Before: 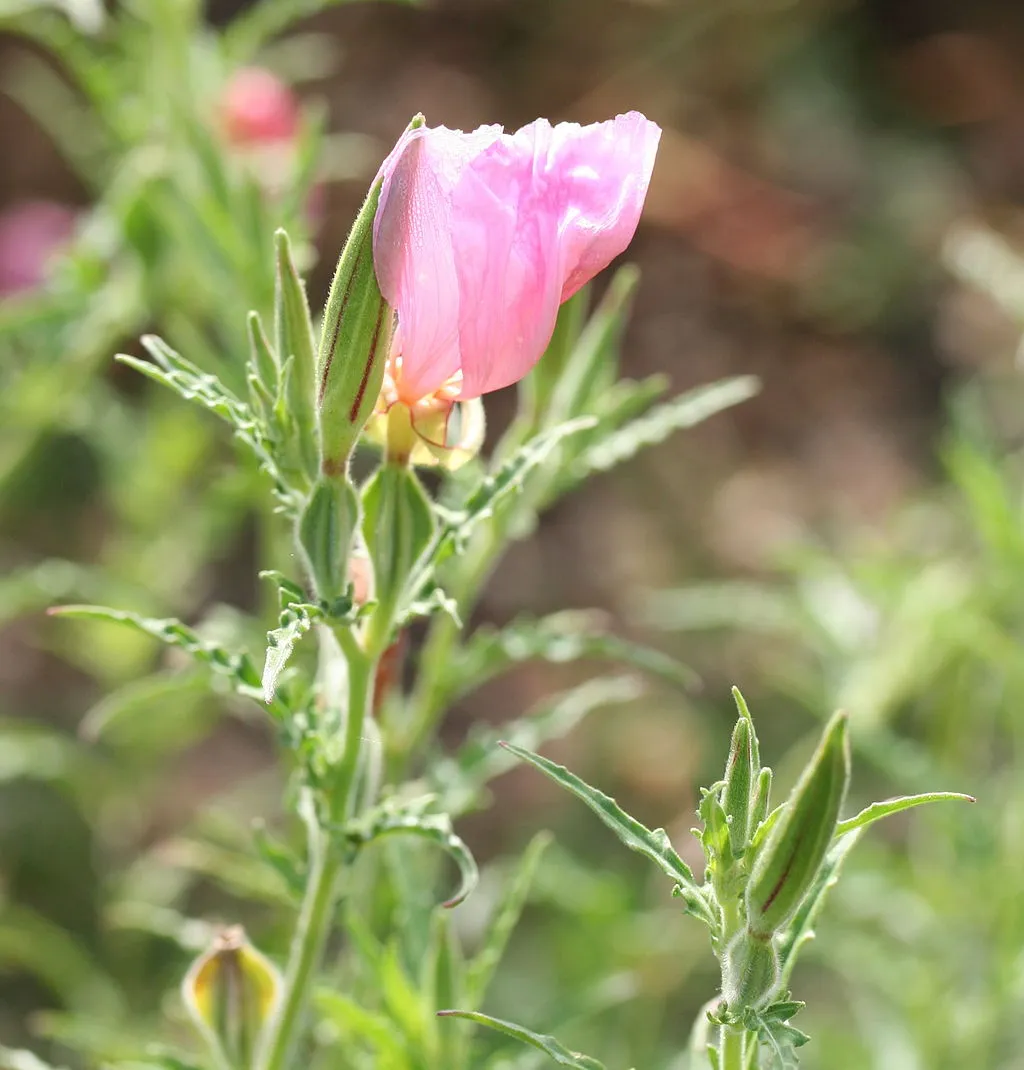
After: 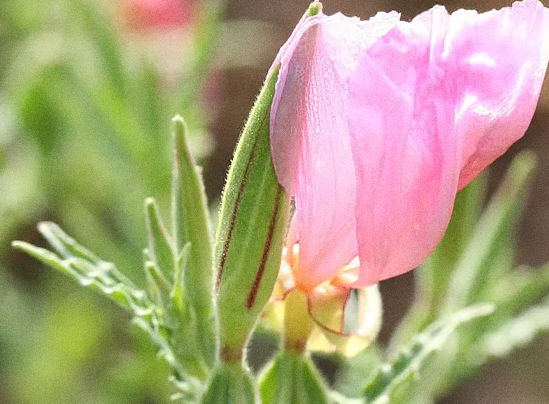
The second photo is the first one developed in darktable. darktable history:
grain: coarseness 22.88 ISO
crop: left 10.121%, top 10.631%, right 36.218%, bottom 51.526%
